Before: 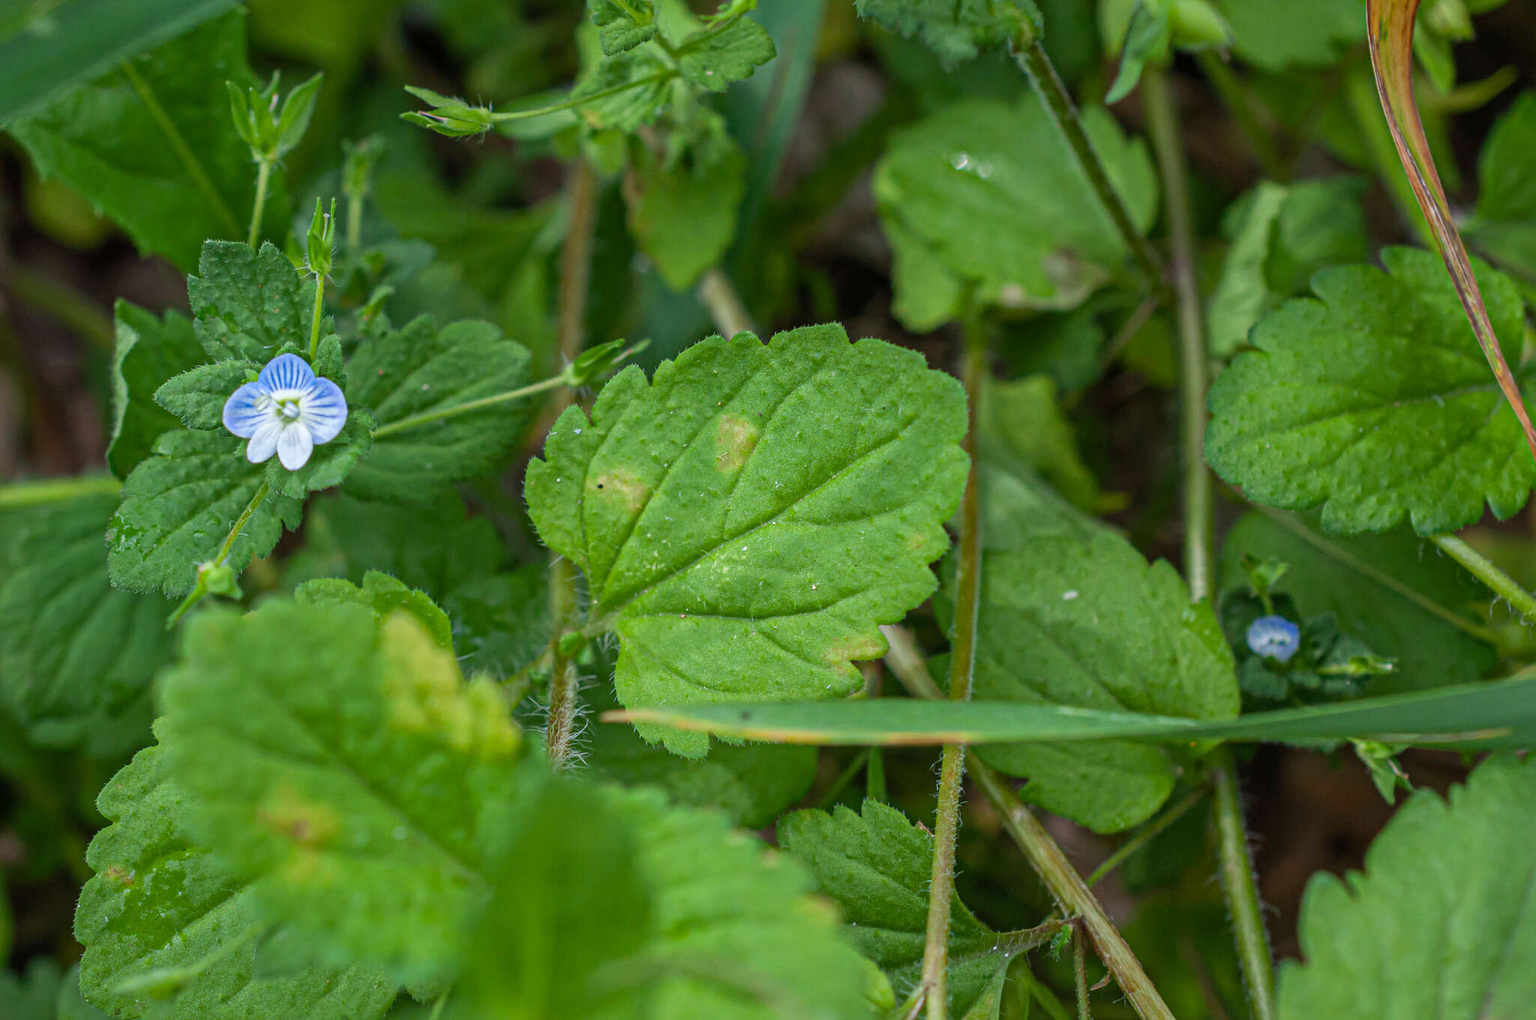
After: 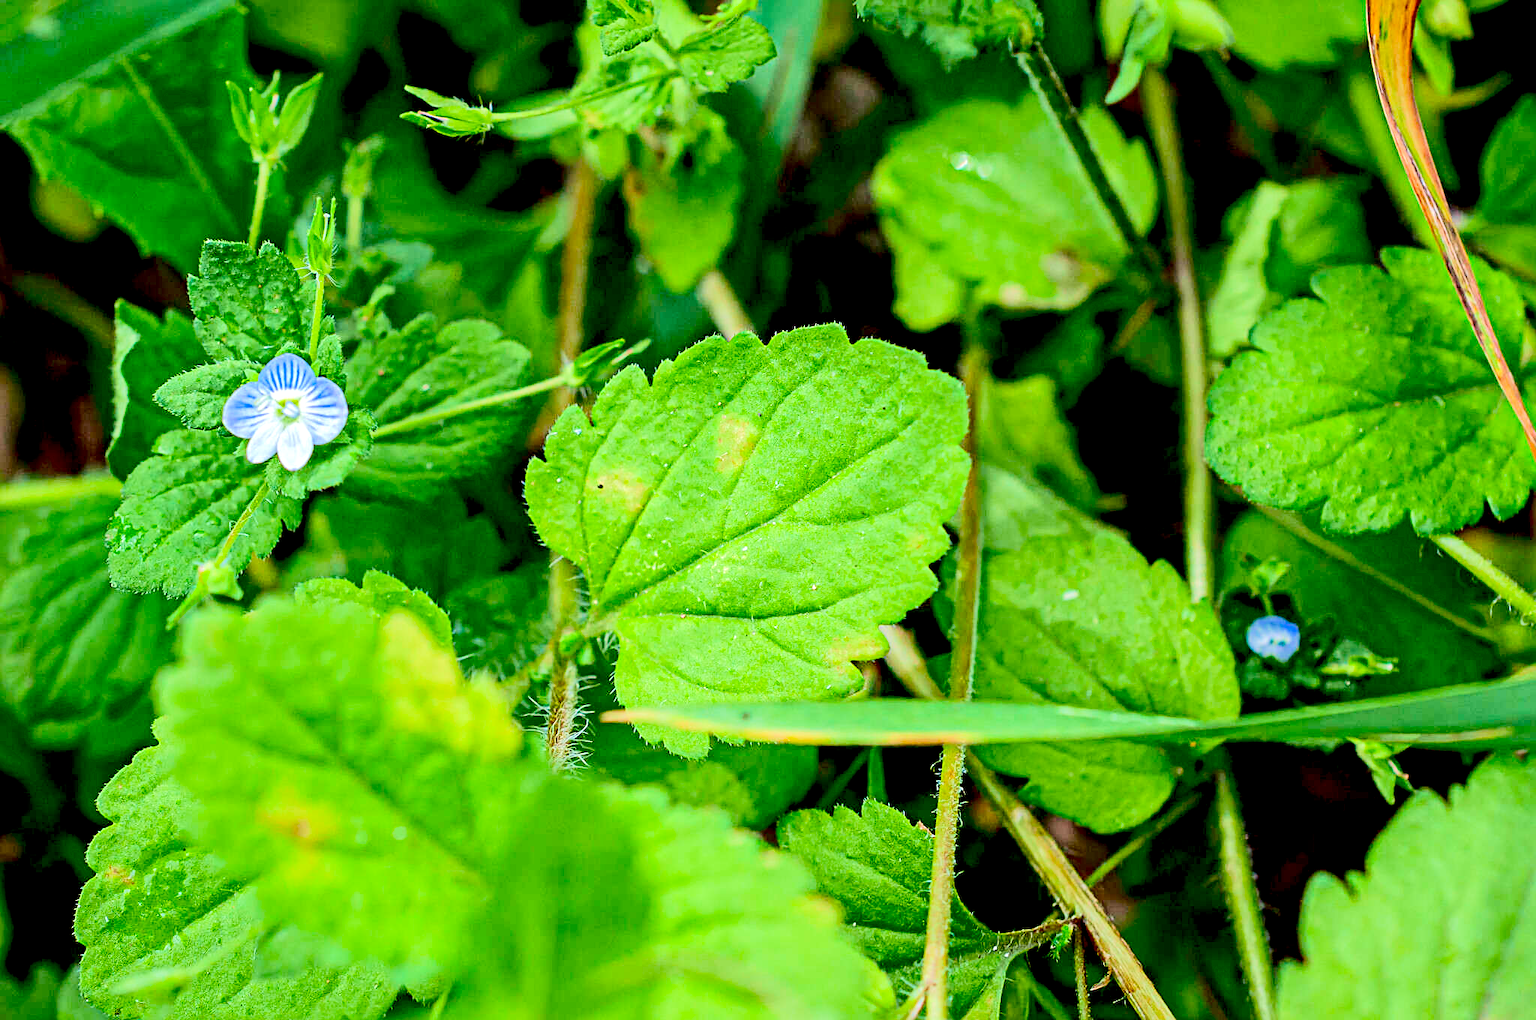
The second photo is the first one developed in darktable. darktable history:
tone equalizer: -7 EV 0.153 EV, -6 EV 0.625 EV, -5 EV 1.13 EV, -4 EV 1.33 EV, -3 EV 1.13 EV, -2 EV 0.6 EV, -1 EV 0.153 EV, edges refinement/feathering 500, mask exposure compensation -1.57 EV, preserve details no
velvia: on, module defaults
exposure: black level correction 0.032, exposure 0.329 EV, compensate highlight preservation false
sharpen: on, module defaults
